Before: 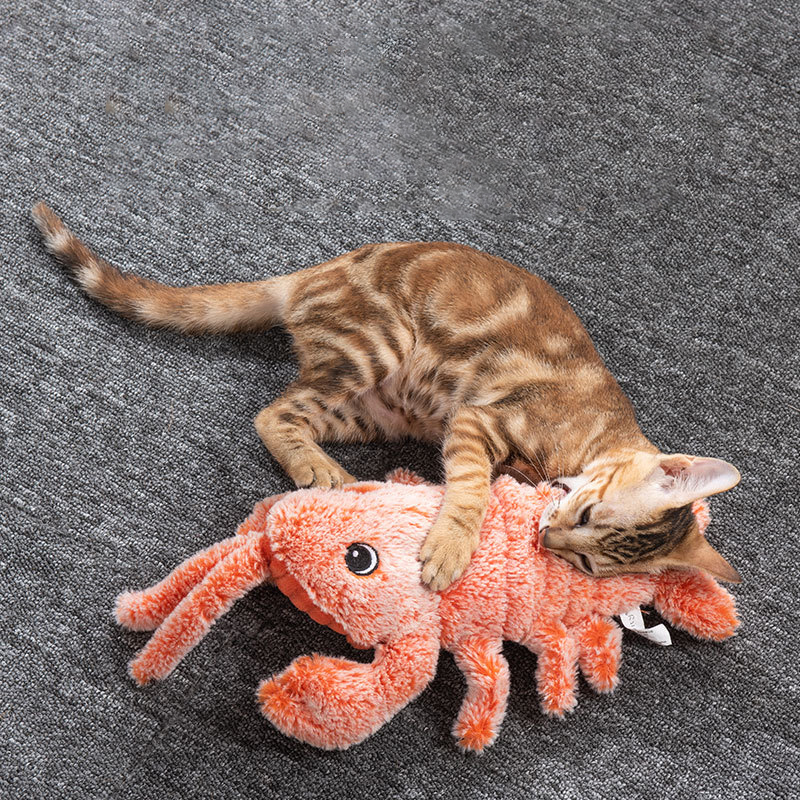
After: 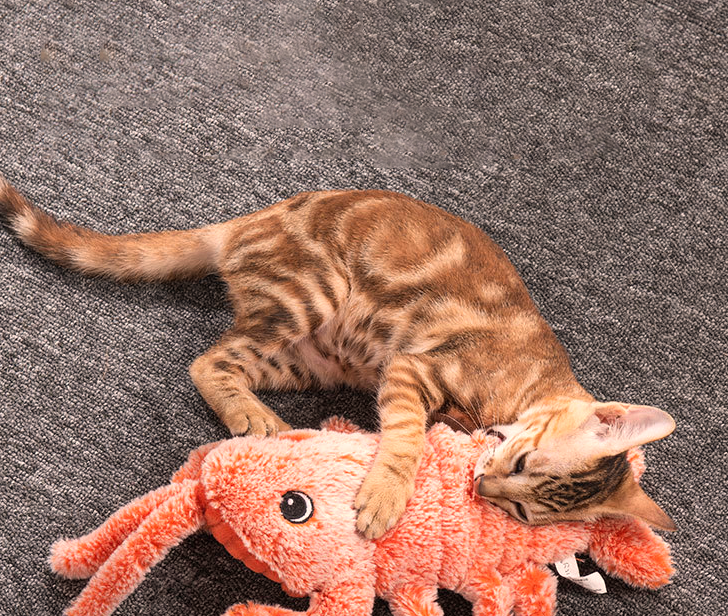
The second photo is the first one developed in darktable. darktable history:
crop: left 8.155%, top 6.611%, bottom 15.385%
white balance: red 1.127, blue 0.943
